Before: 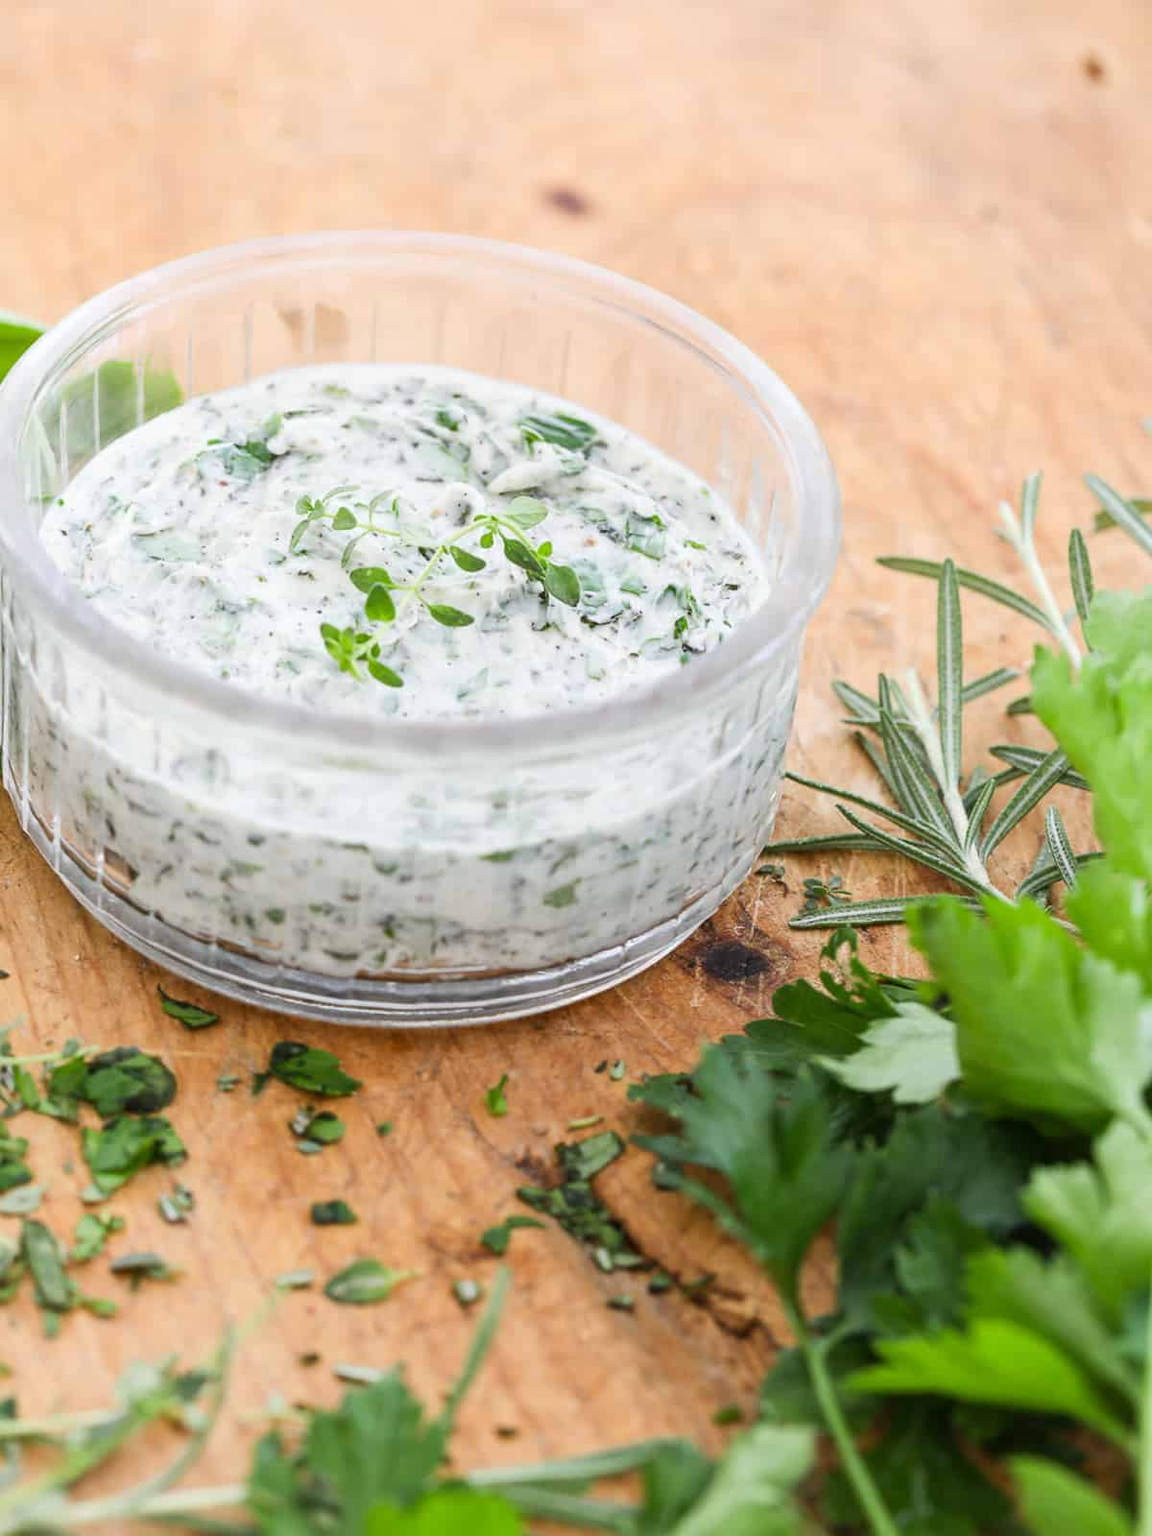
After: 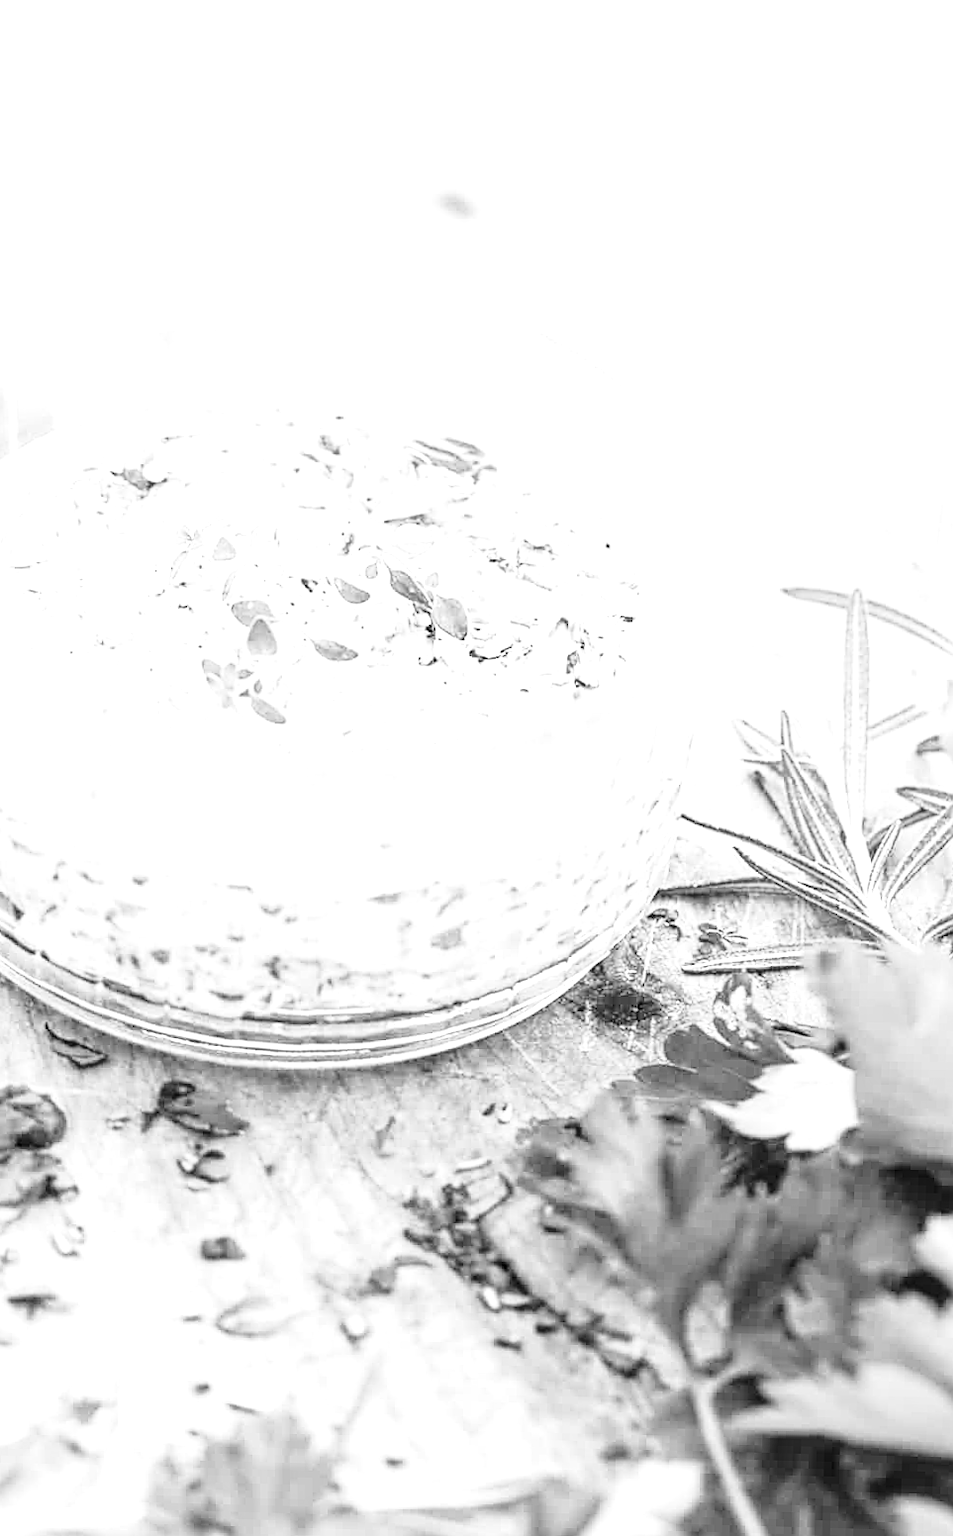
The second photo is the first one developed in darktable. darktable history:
crop: left 8.026%, right 7.374%
sharpen: on, module defaults
base curve: curves: ch0 [(0, 0) (0.028, 0.03) (0.121, 0.232) (0.46, 0.748) (0.859, 0.968) (1, 1)], preserve colors none
exposure: black level correction 0.001, exposure 1.116 EV, compensate highlight preservation false
color correction: highlights a* 12.23, highlights b* 5.41
monochrome: on, module defaults
local contrast: on, module defaults
rotate and perspective: rotation 0.074°, lens shift (vertical) 0.096, lens shift (horizontal) -0.041, crop left 0.043, crop right 0.952, crop top 0.024, crop bottom 0.979
